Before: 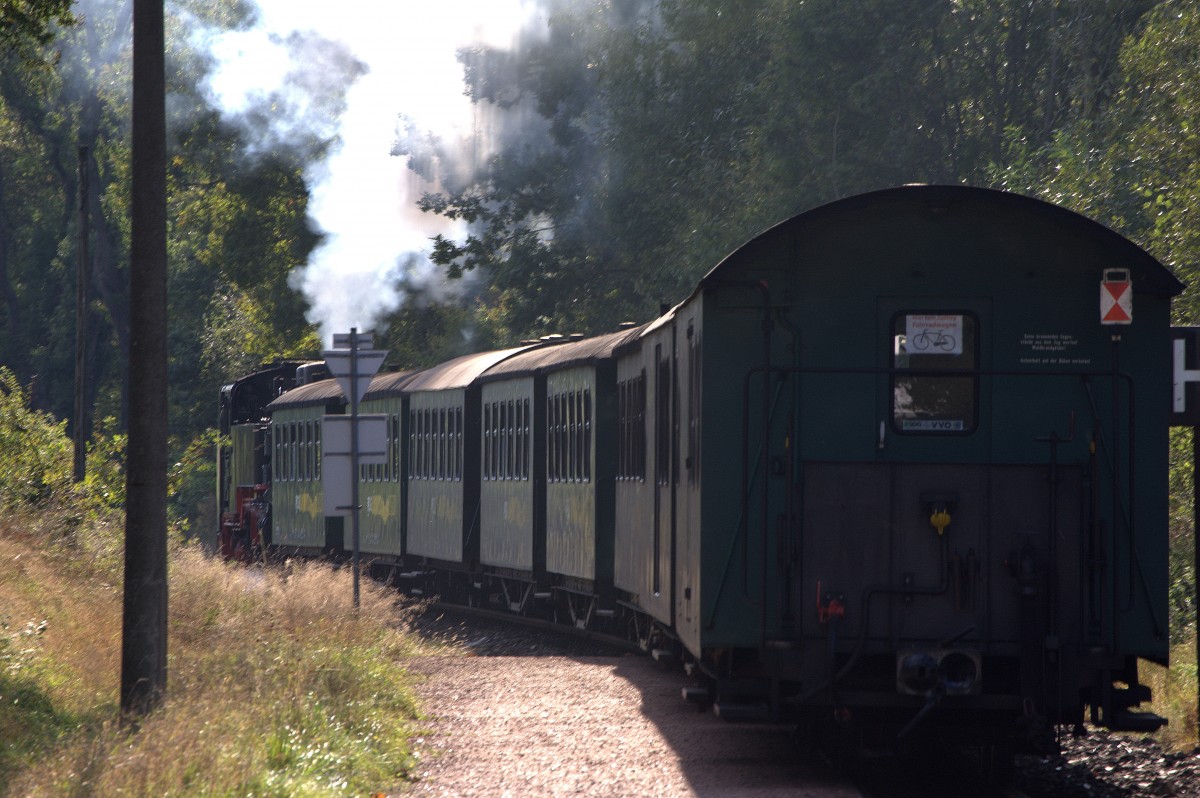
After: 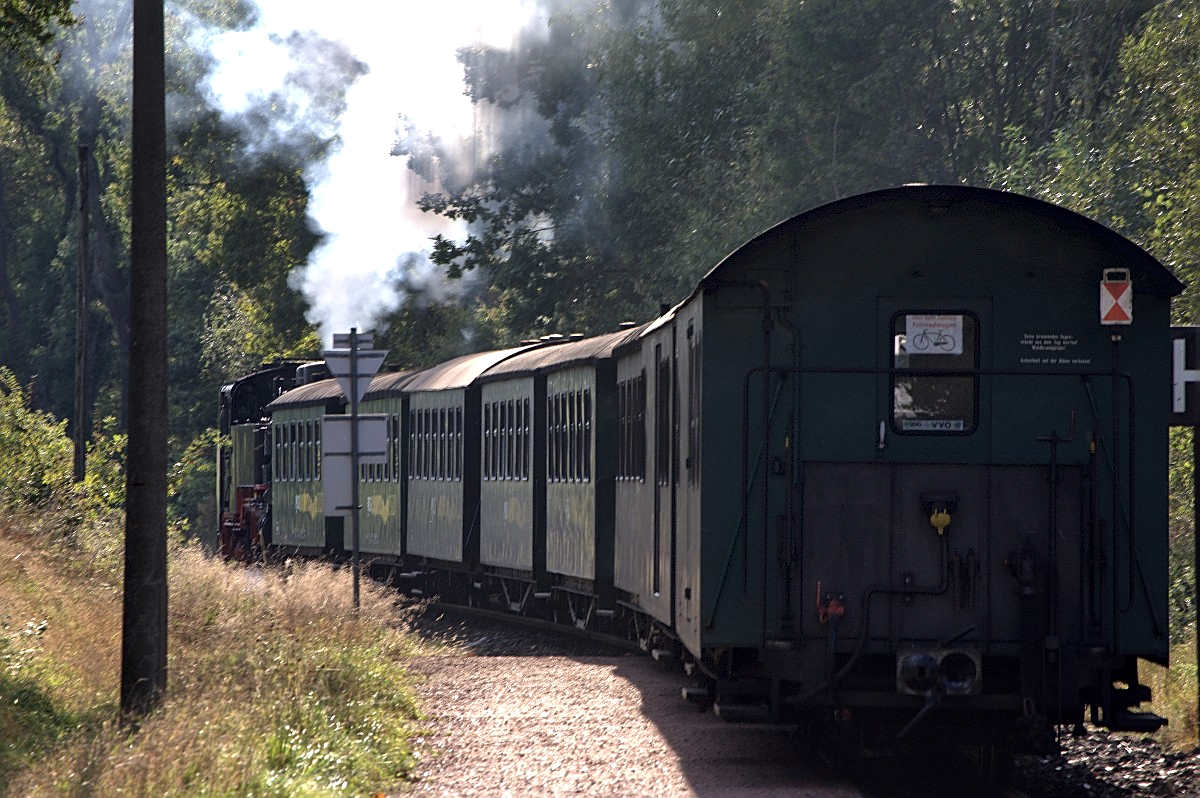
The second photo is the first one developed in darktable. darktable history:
local contrast: mode bilateral grid, contrast 25, coarseness 60, detail 151%, midtone range 0.2
sharpen: on, module defaults
